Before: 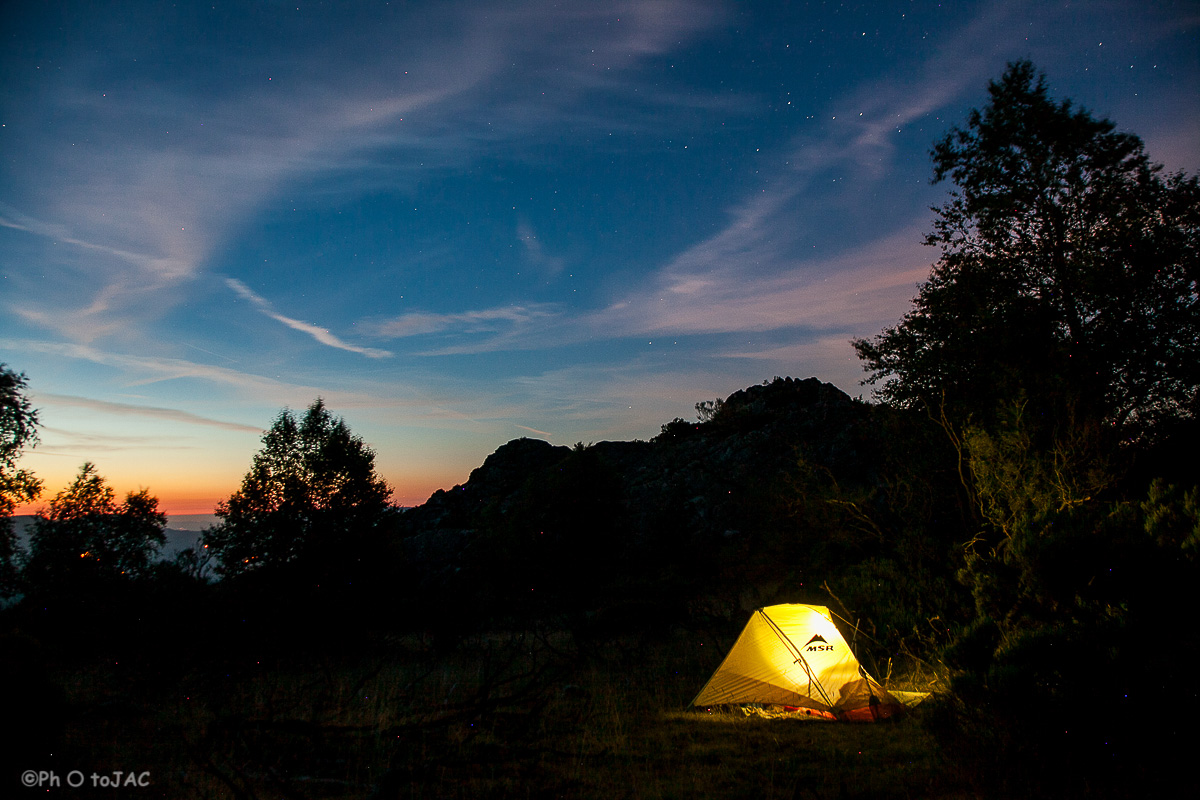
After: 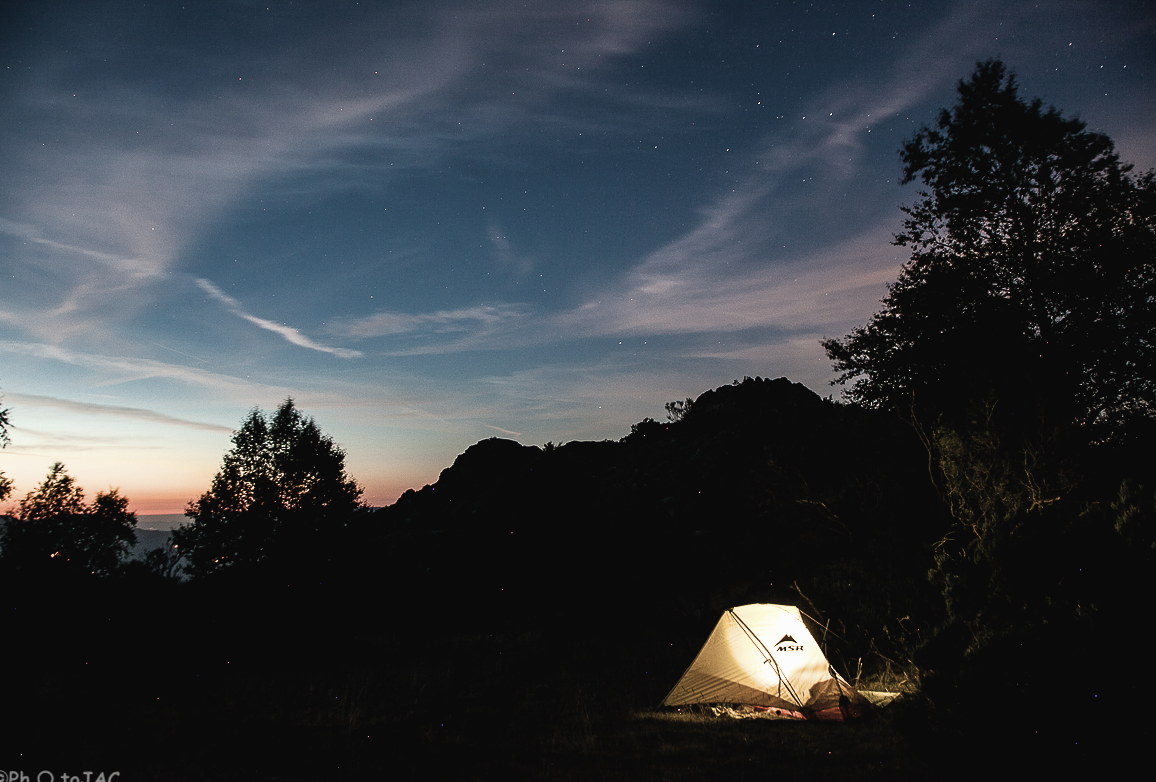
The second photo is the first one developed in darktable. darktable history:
crop and rotate: left 2.536%, right 1.107%, bottom 2.246%
filmic rgb: black relative exposure -9.08 EV, white relative exposure 2.3 EV, hardness 7.49
contrast brightness saturation: contrast -0.05, saturation -0.41
levels: levels [0, 0.492, 0.984]
